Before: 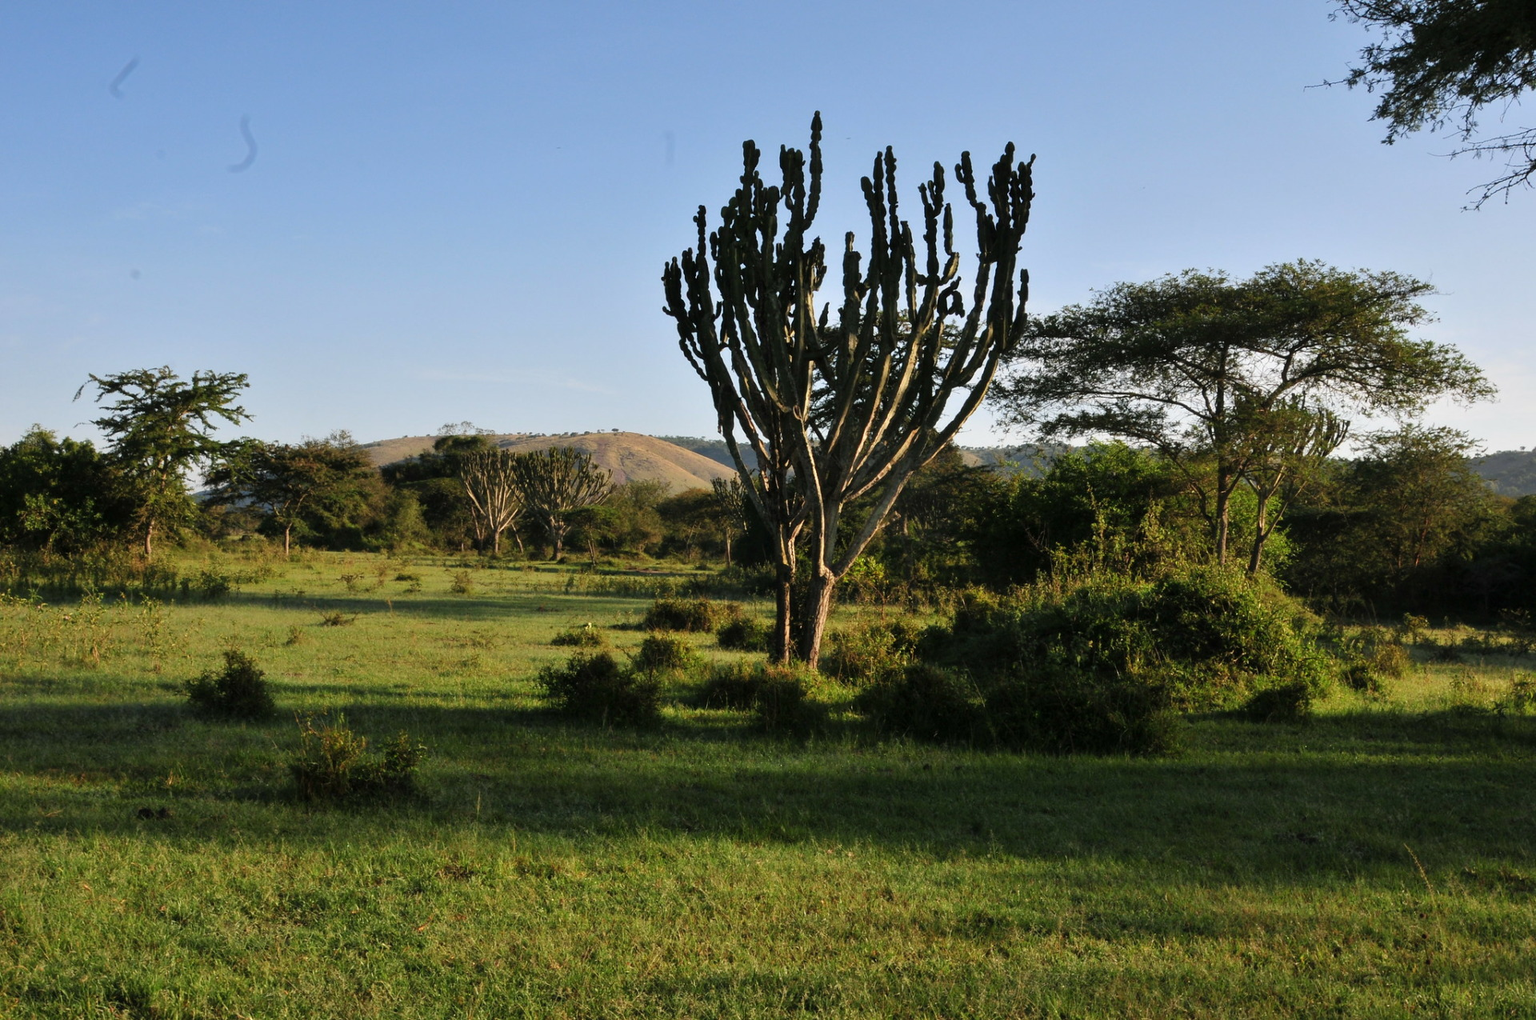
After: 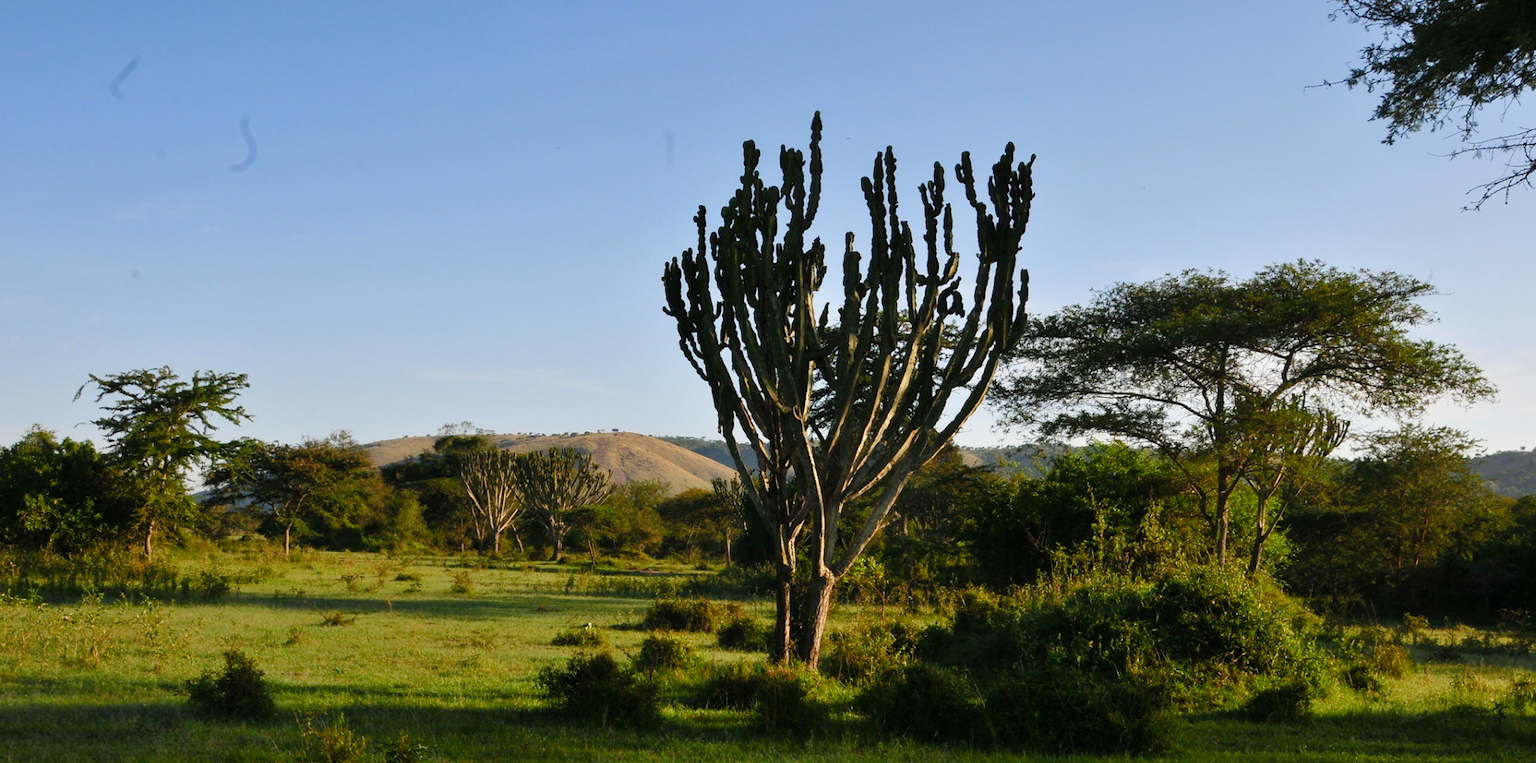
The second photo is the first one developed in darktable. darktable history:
color balance rgb: perceptual saturation grading › global saturation 20%, perceptual saturation grading › highlights -25%, perceptual saturation grading › shadows 25%
crop: bottom 24.967%
white balance: red 1, blue 1
